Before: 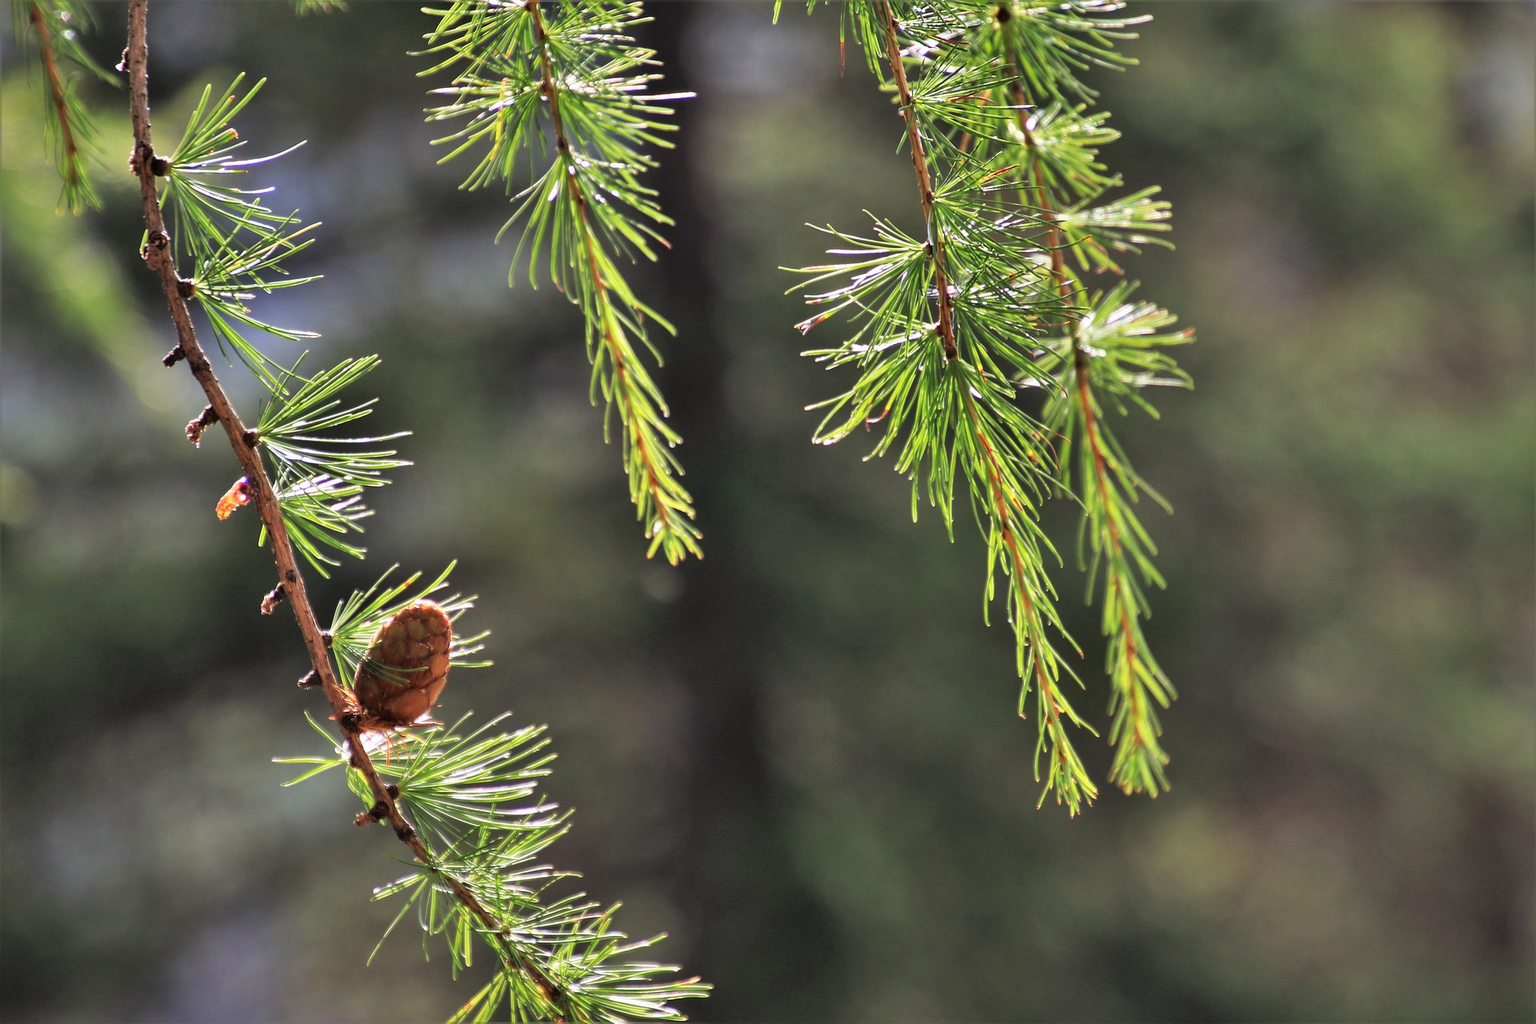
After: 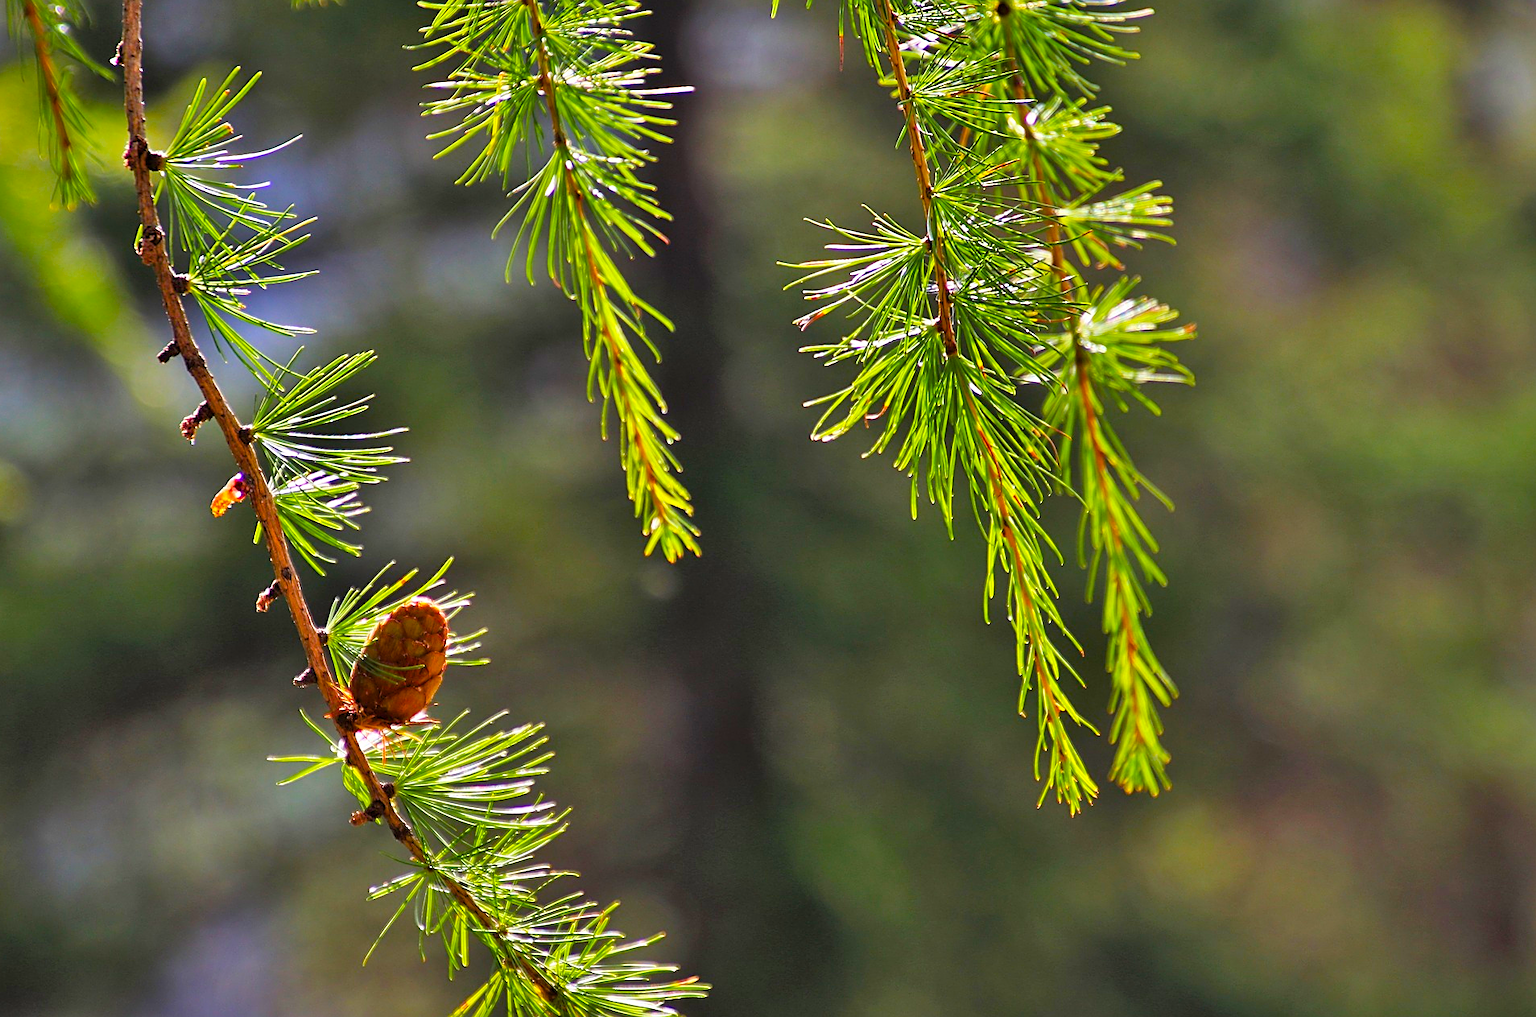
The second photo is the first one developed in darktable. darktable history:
sharpen: on, module defaults
crop: left 0.439%, top 0.683%, right 0.176%, bottom 0.549%
color balance rgb: power › luminance 3.275%, power › hue 235.08°, perceptual saturation grading › global saturation 35.884%, perceptual saturation grading › shadows 35.961%, global vibrance 34.391%
